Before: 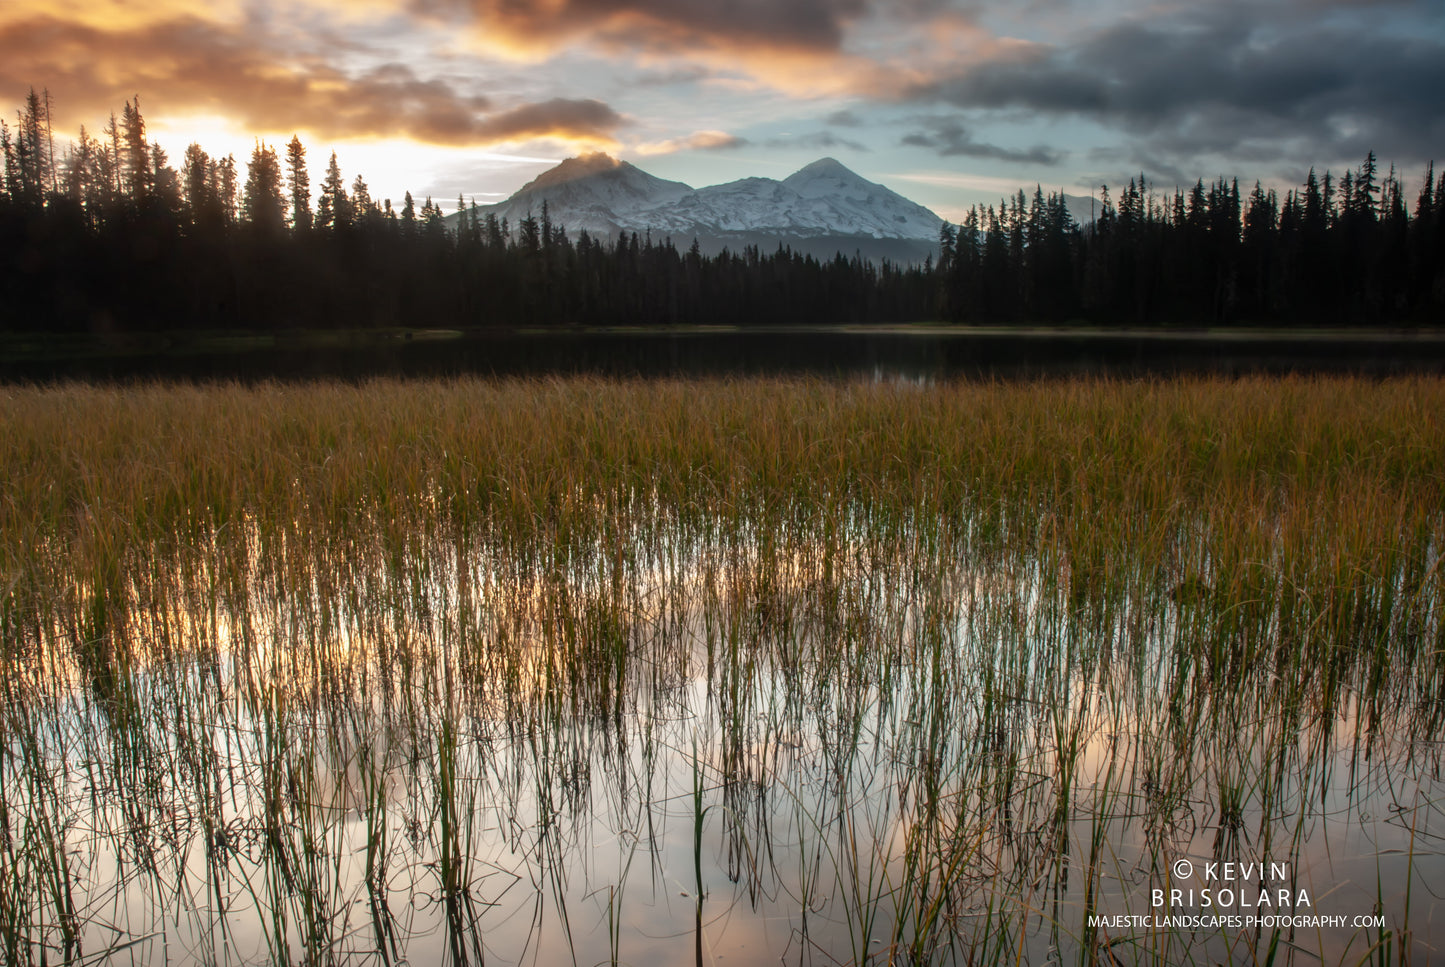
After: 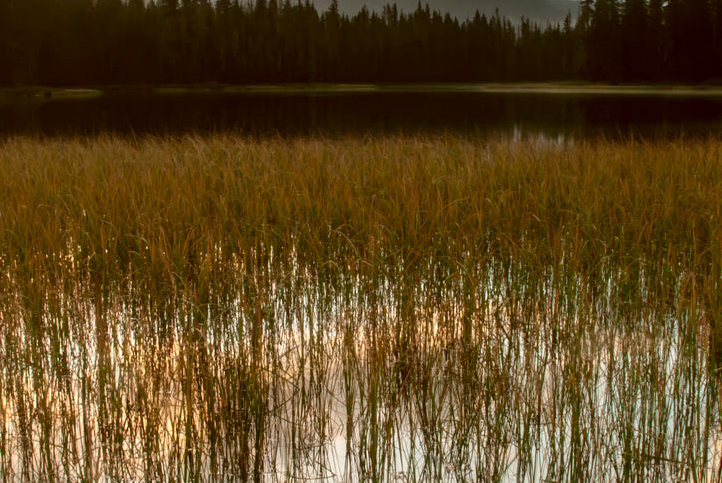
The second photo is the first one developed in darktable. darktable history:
local contrast: highlights 100%, shadows 100%, detail 120%, midtone range 0.2
color correction: highlights a* -0.482, highlights b* 0.161, shadows a* 4.66, shadows b* 20.72
crop: left 25%, top 25%, right 25%, bottom 25%
